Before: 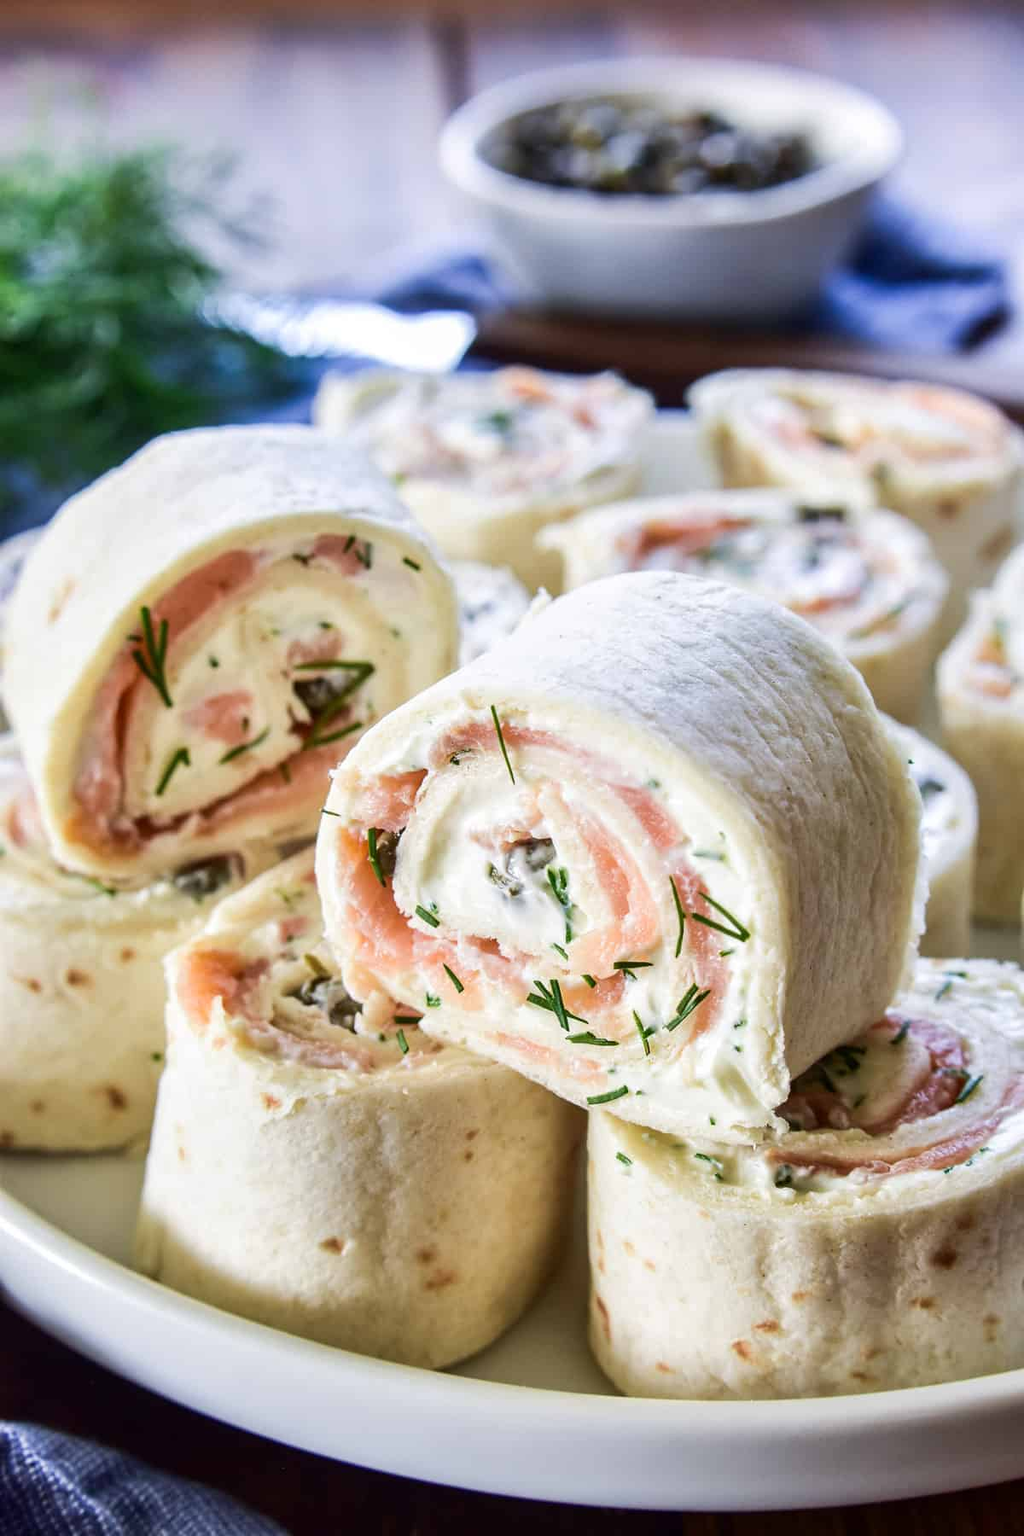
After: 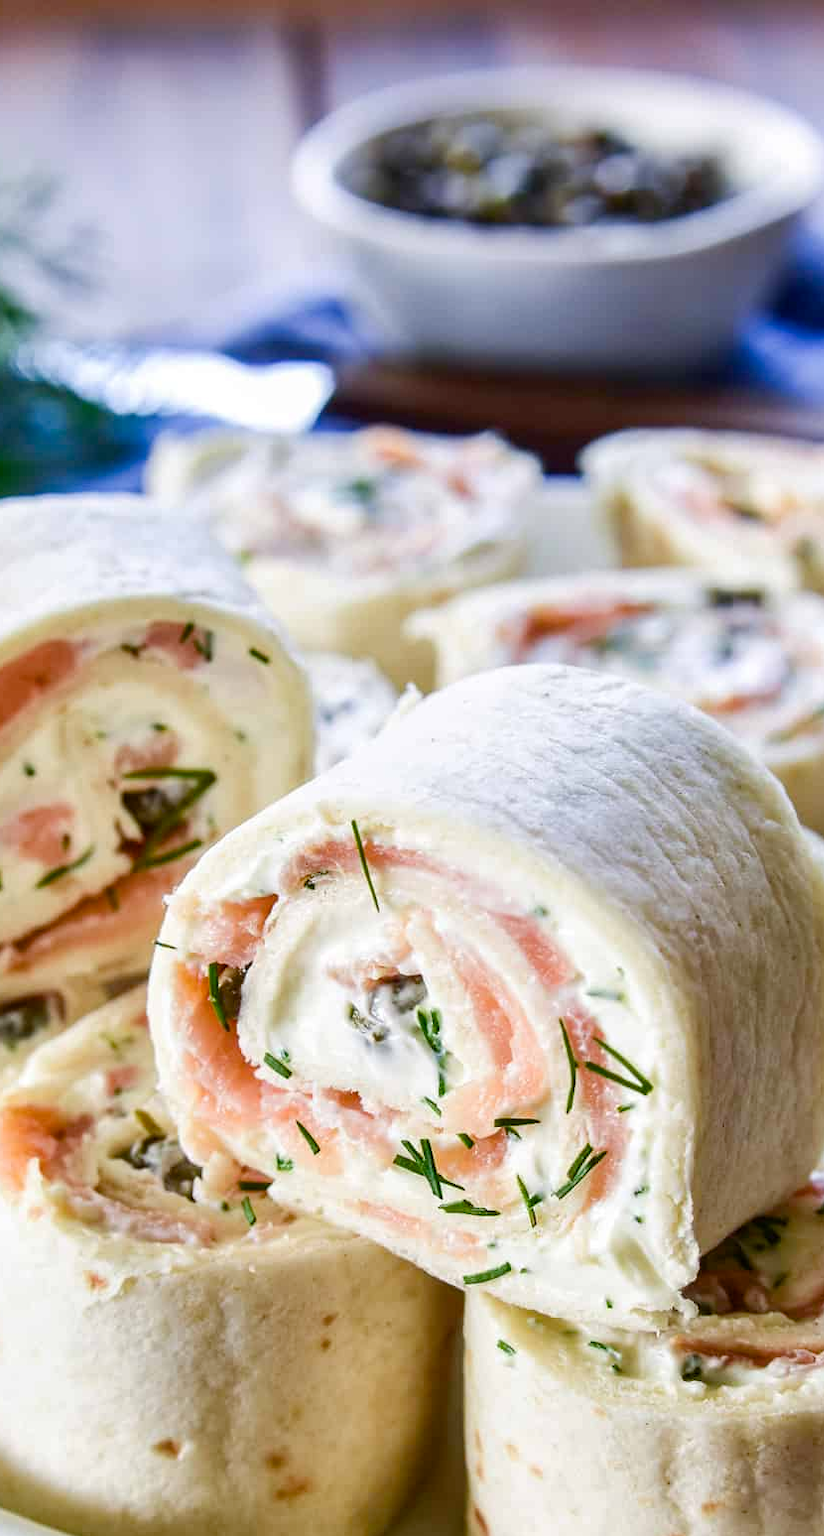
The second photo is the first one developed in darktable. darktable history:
crop: left 18.479%, right 12.2%, bottom 13.971%
color balance rgb: perceptual saturation grading › global saturation 20%, perceptual saturation grading › highlights -25%, perceptual saturation grading › shadows 25%
